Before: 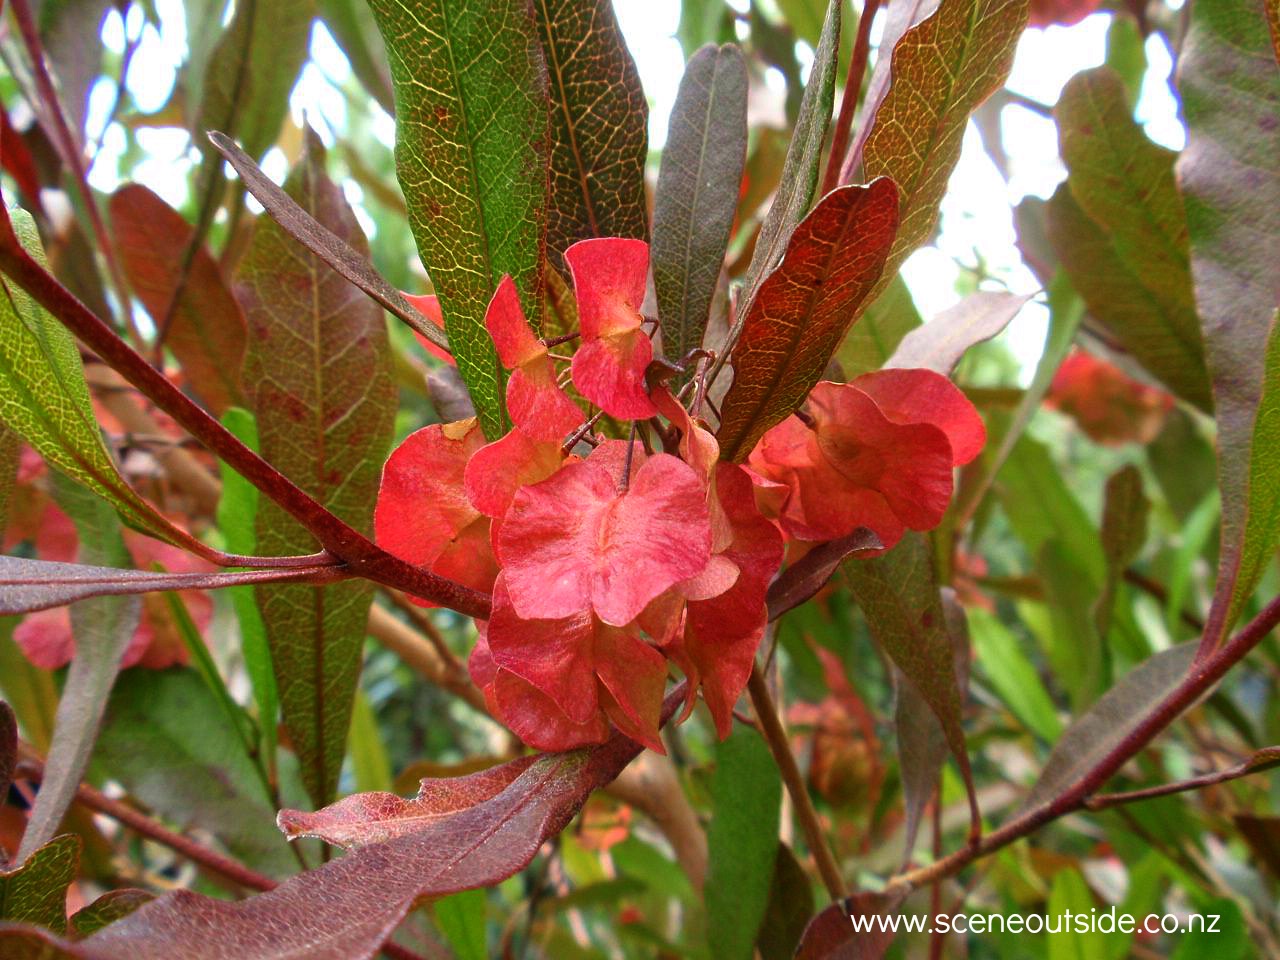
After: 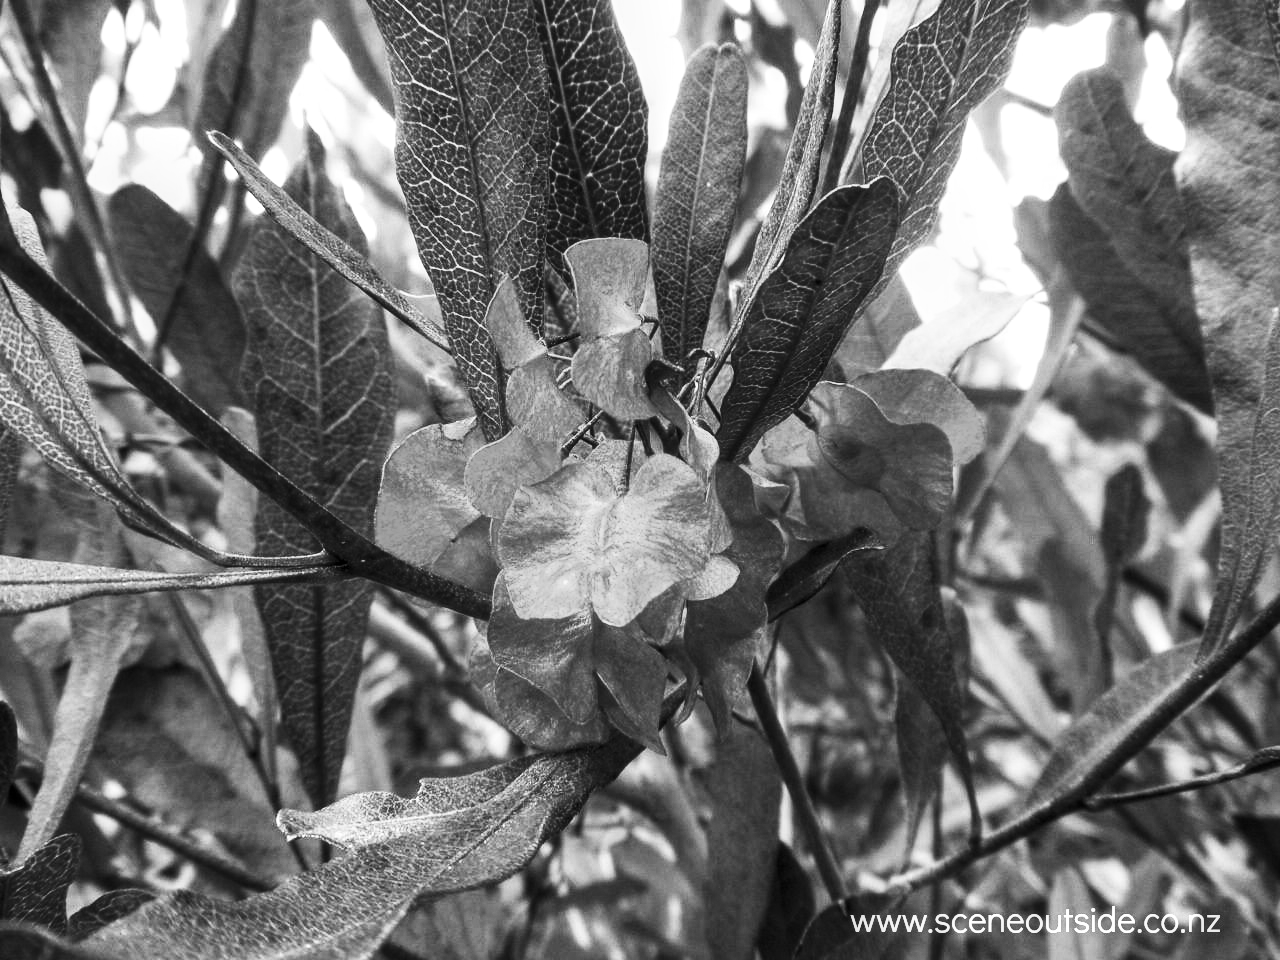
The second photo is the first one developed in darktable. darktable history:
local contrast: on, module defaults
contrast brightness saturation: contrast 0.4, brightness 0.1, saturation 0.21
monochrome: on, module defaults
